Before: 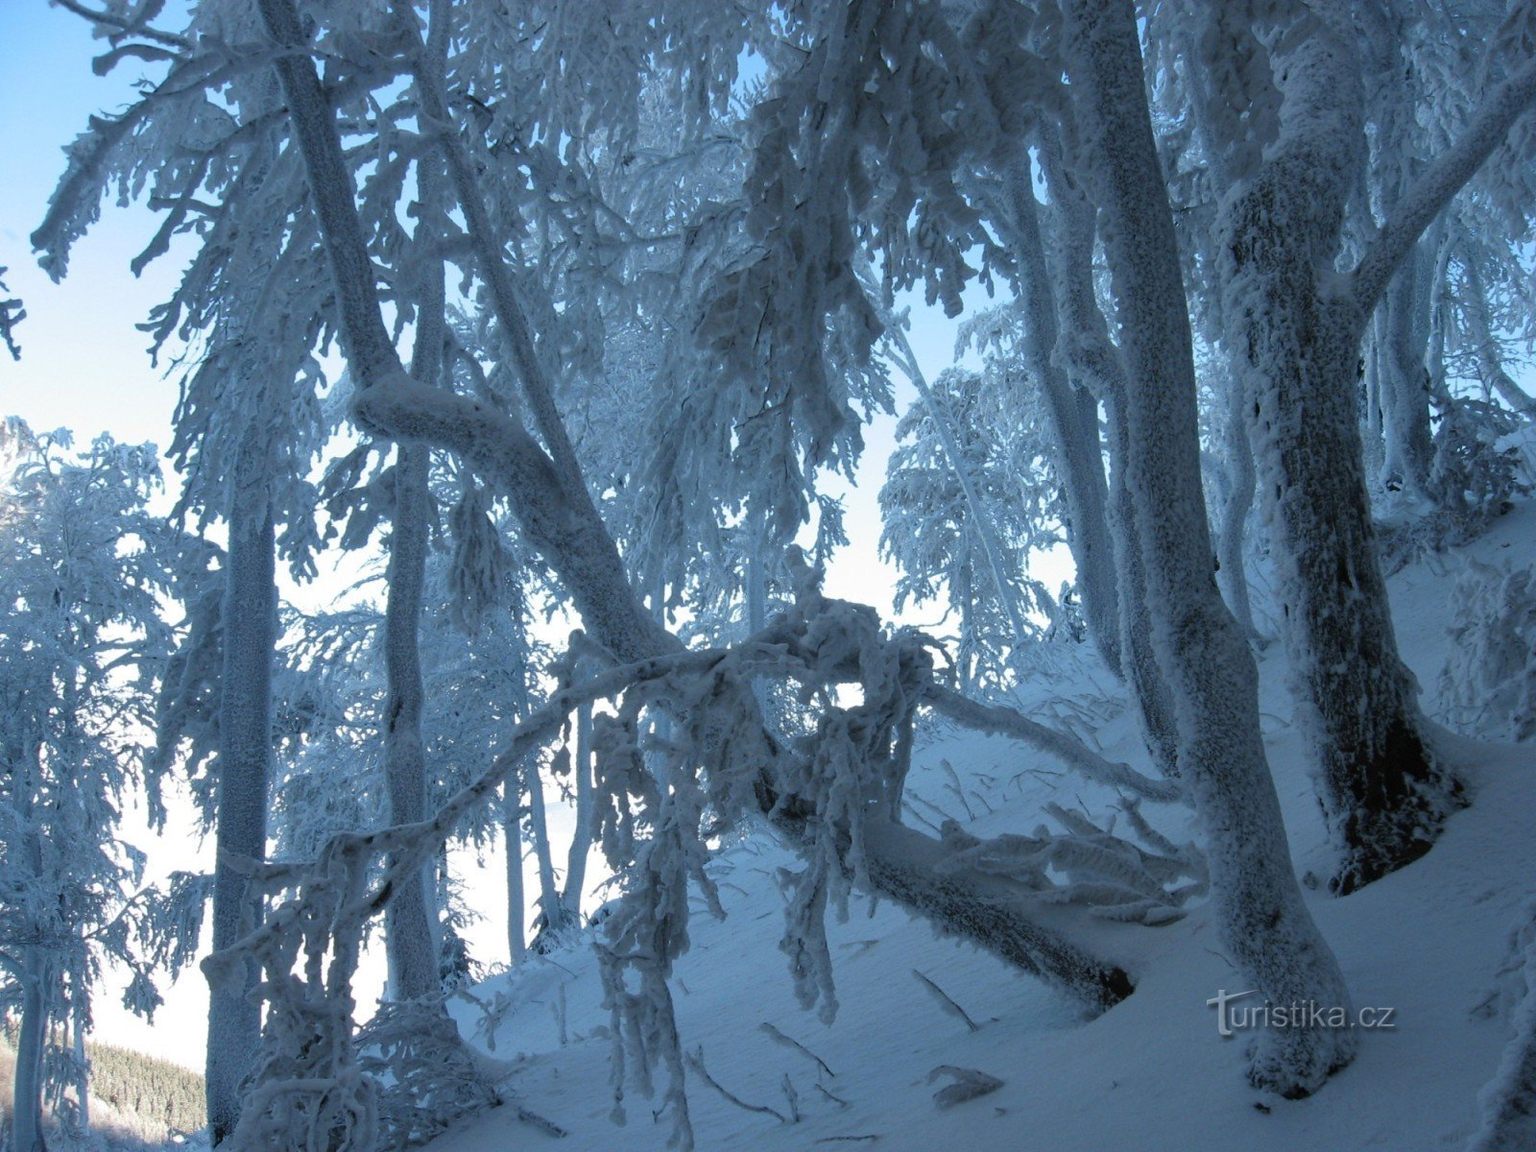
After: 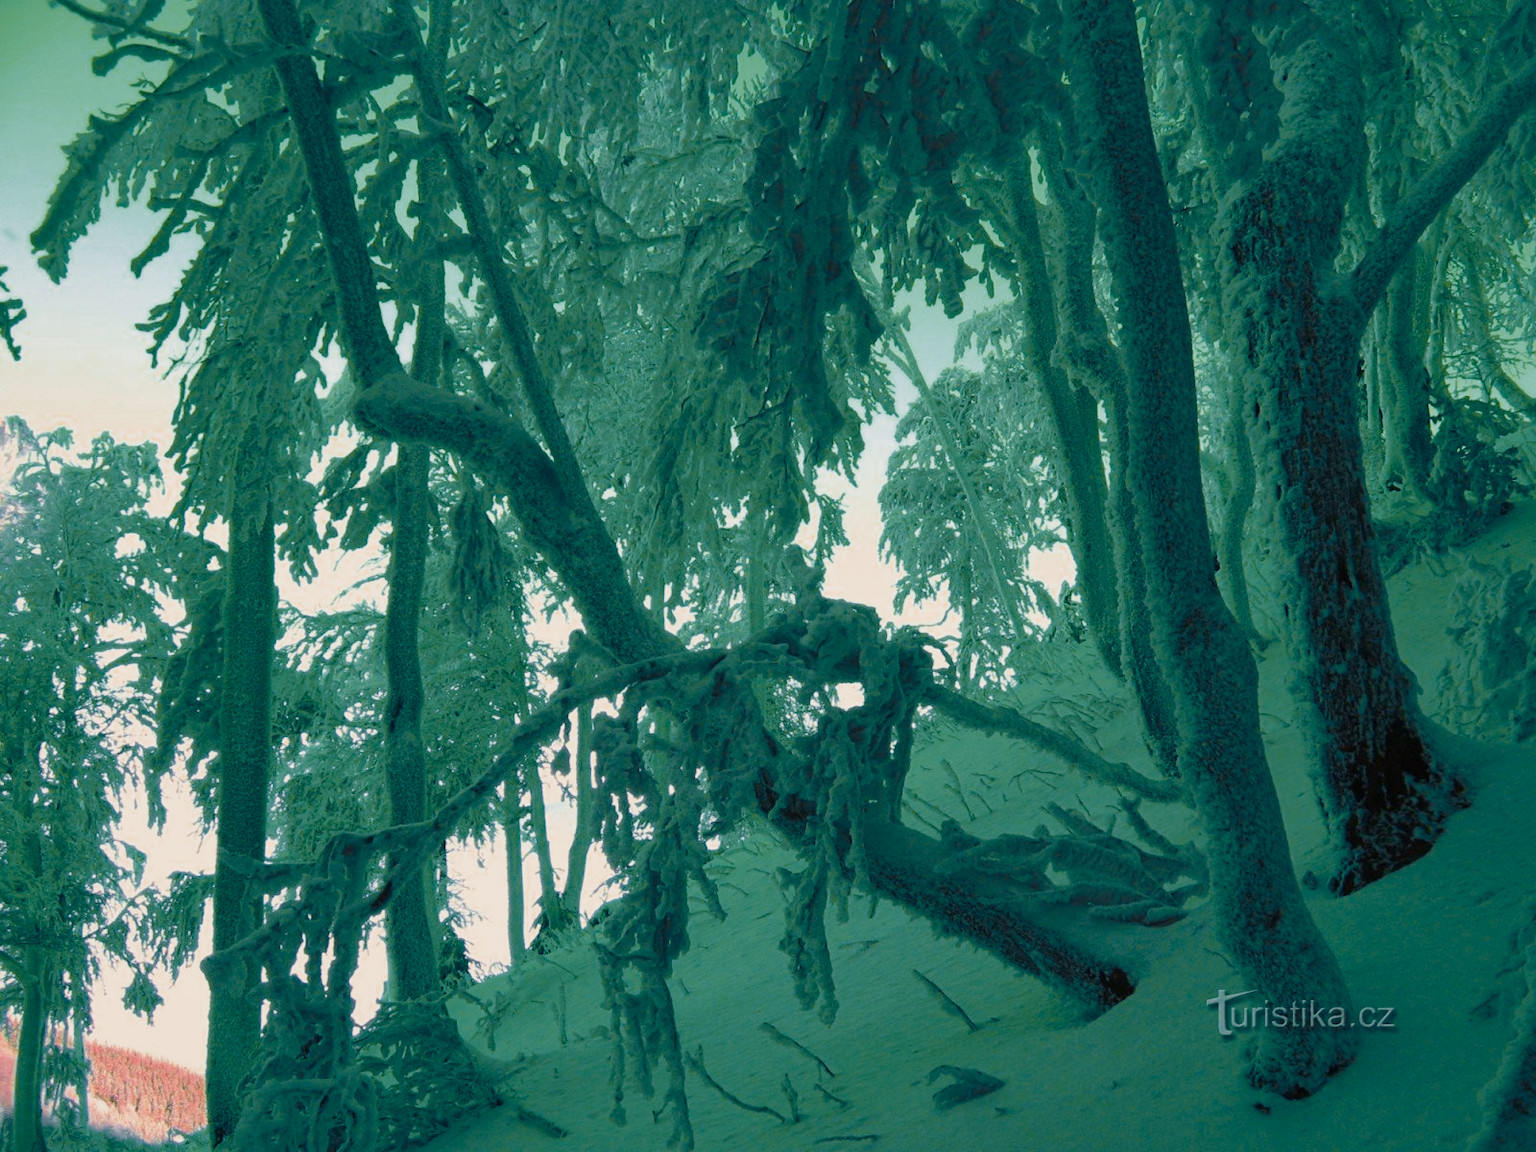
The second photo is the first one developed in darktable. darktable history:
base curve: curves: ch0 [(0, 0) (0.036, 0.037) (0.121, 0.228) (0.46, 0.76) (0.859, 0.983) (1, 1)], preserve colors none
color balance rgb: shadows lift › chroma 0.833%, shadows lift › hue 113.47°, highlights gain › chroma 3.055%, highlights gain › hue 76.96°, perceptual saturation grading › global saturation 31.28%, global vibrance 20%
color zones: curves: ch0 [(0.826, 0.353)]; ch1 [(0.242, 0.647) (0.889, 0.342)]; ch2 [(0.246, 0.089) (0.969, 0.068)]
shadows and highlights: on, module defaults
velvia: on, module defaults
exposure: exposure -0.596 EV, compensate exposure bias true, compensate highlight preservation false
